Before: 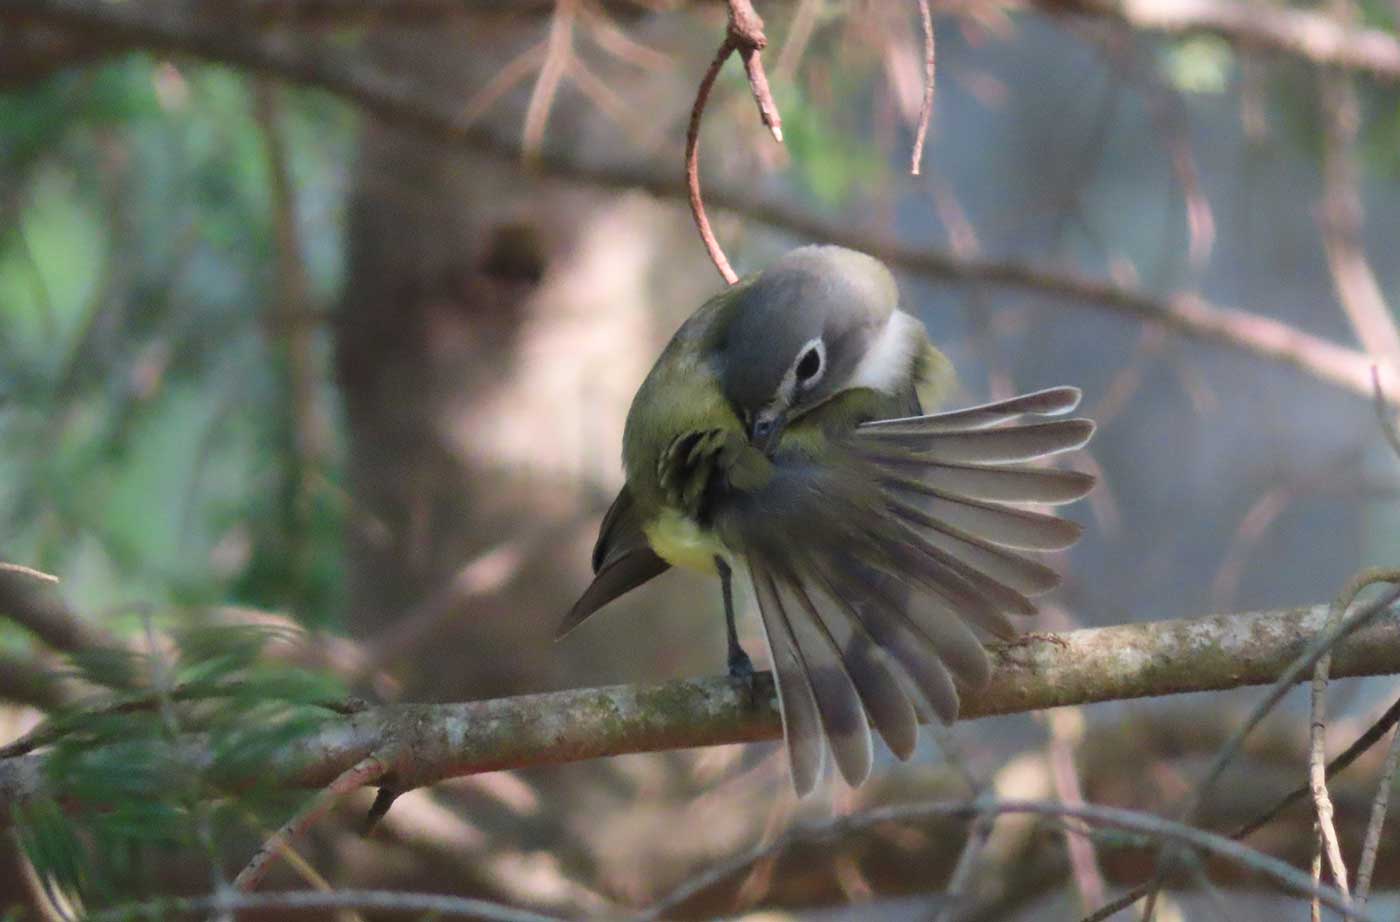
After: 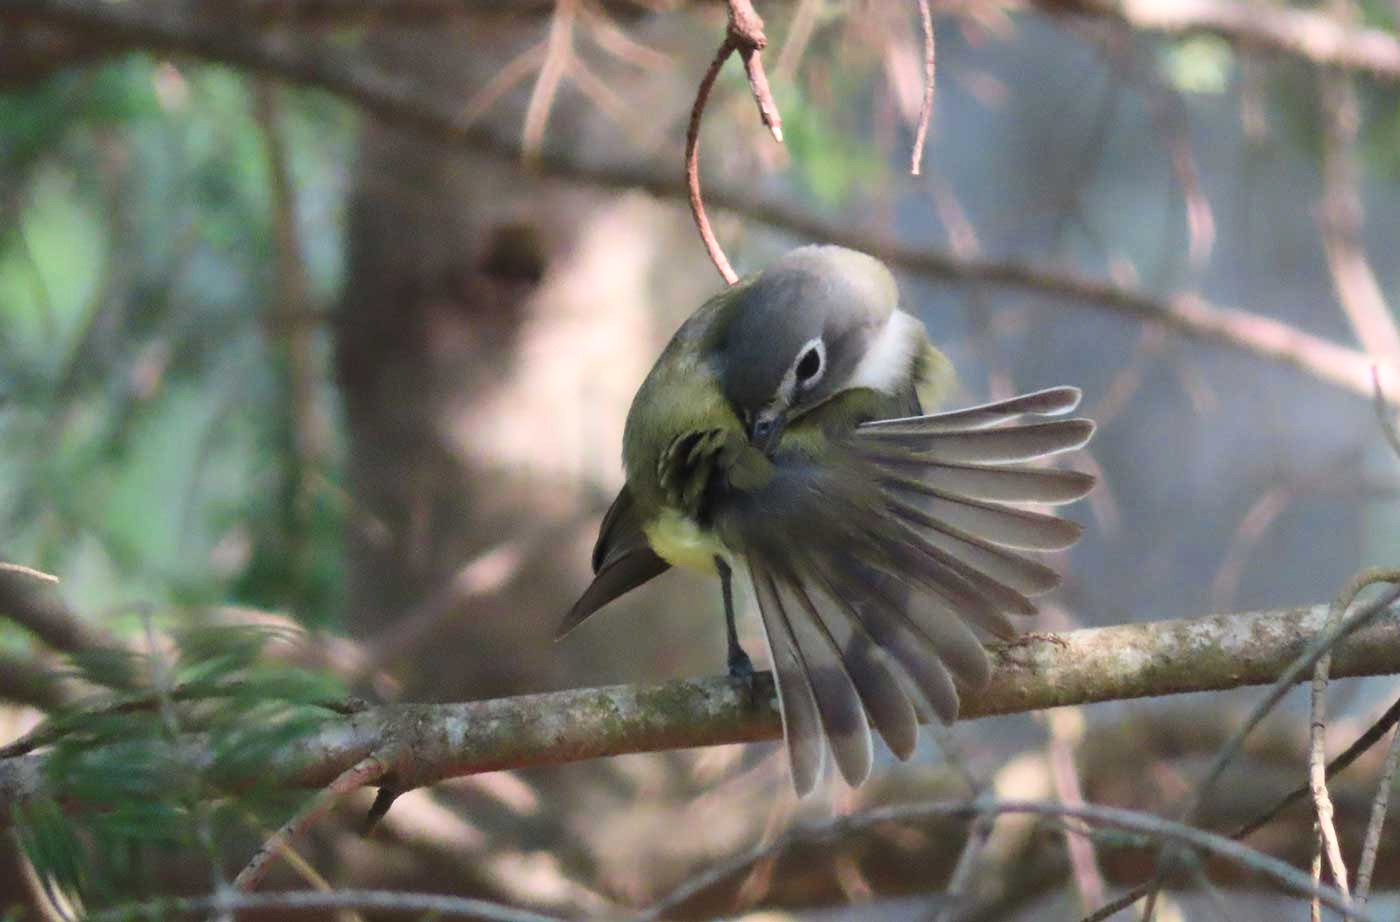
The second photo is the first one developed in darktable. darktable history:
exposure: exposure 0.081 EV, compensate highlight preservation false
contrast brightness saturation: contrast 0.15, brightness 0.05
